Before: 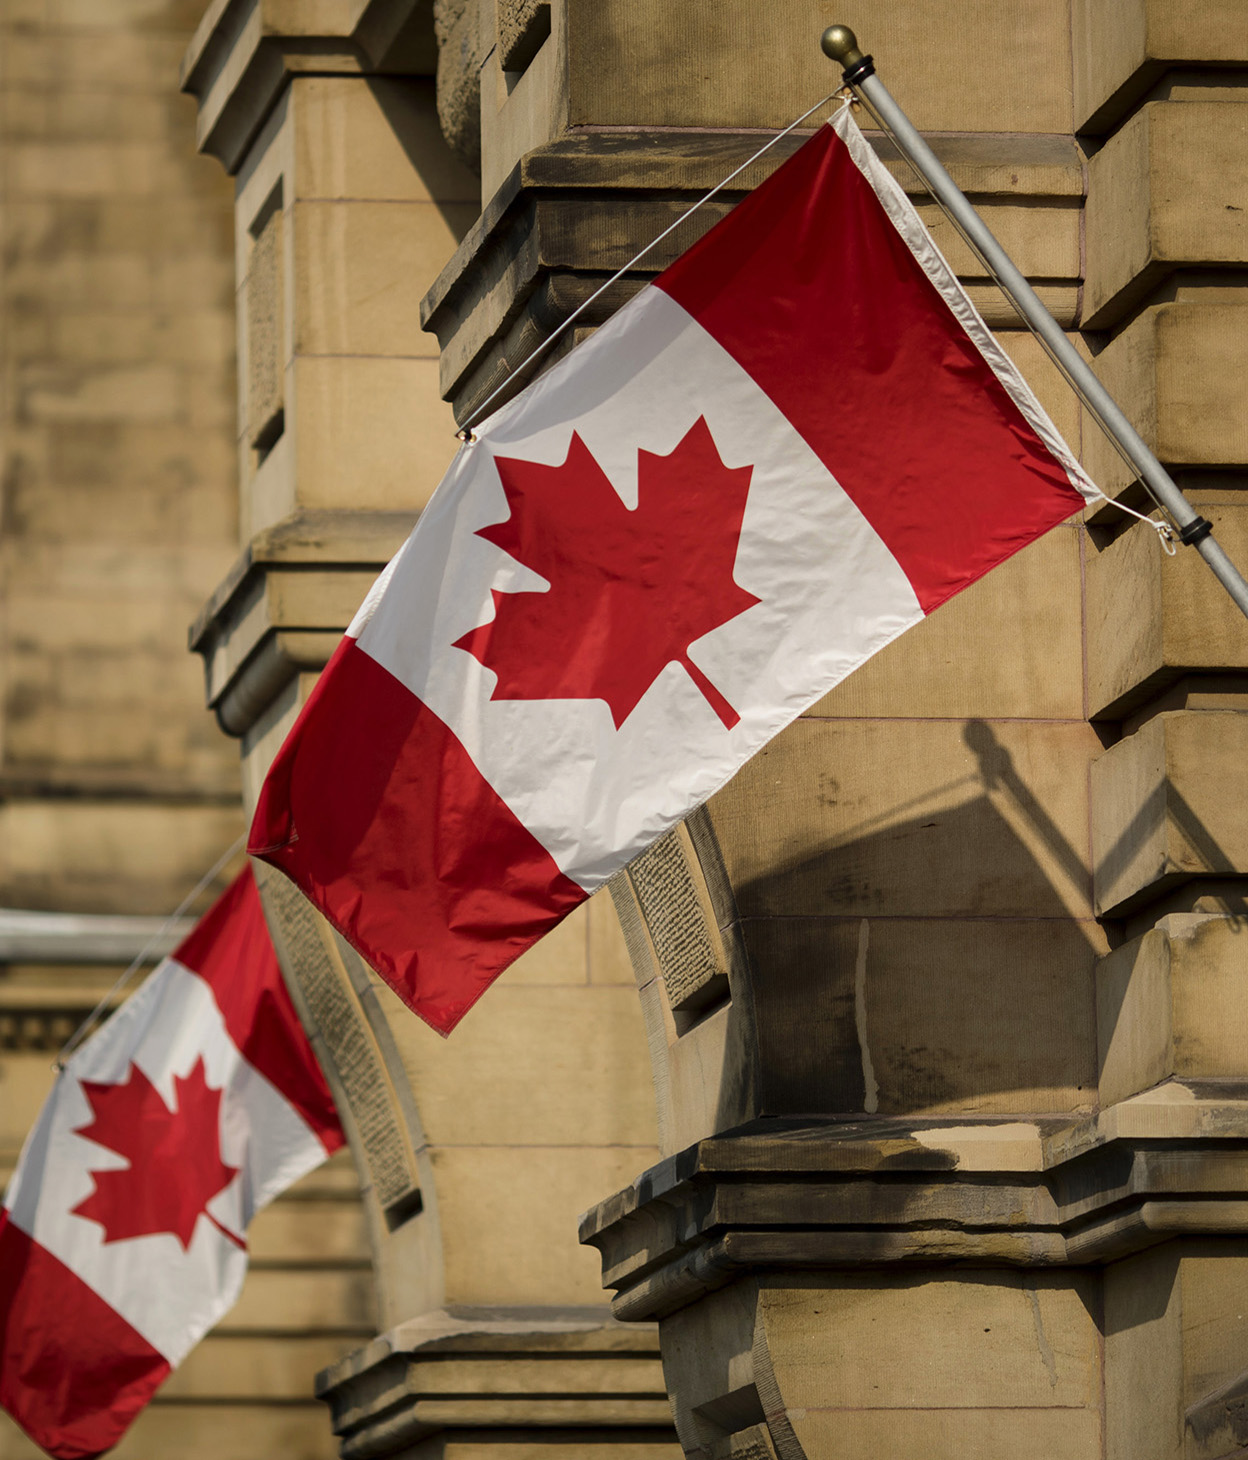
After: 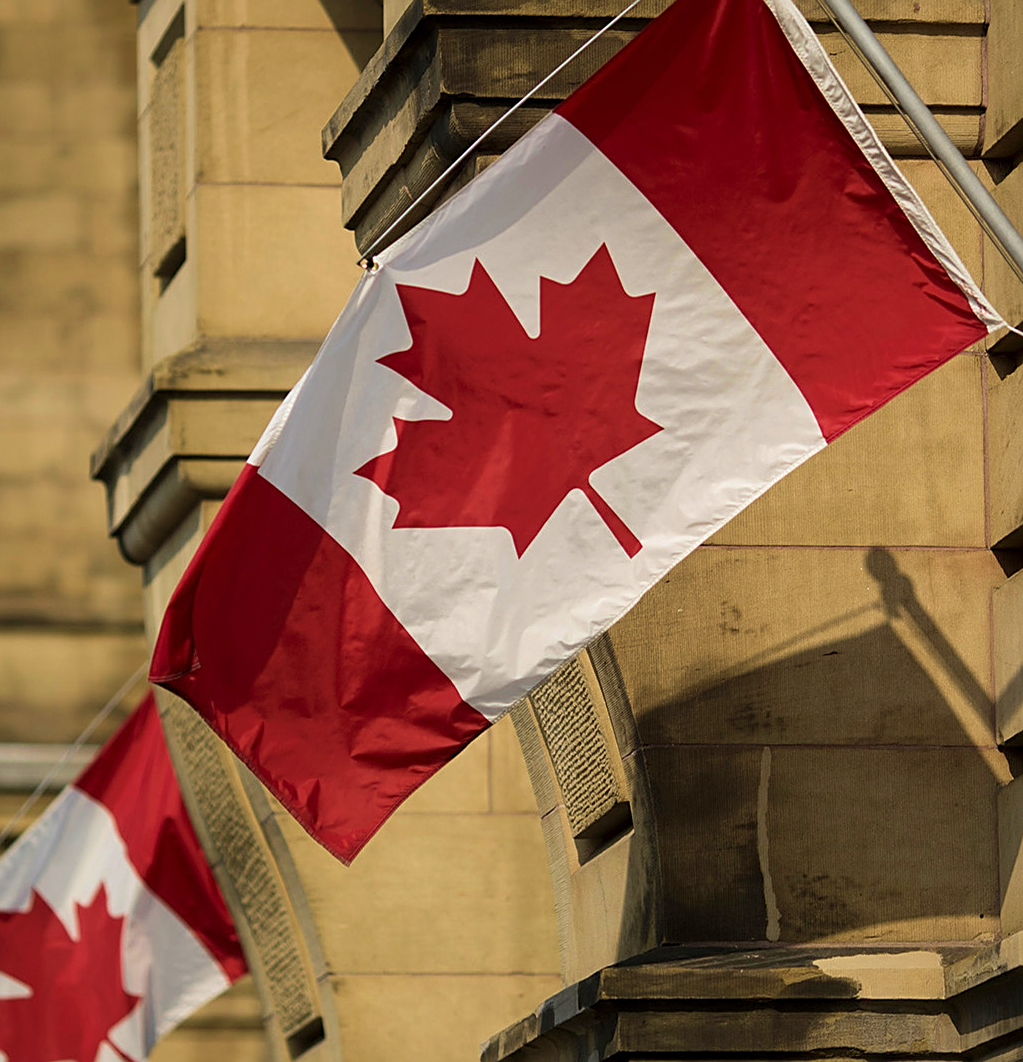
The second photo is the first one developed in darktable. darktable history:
sharpen: on, module defaults
velvia: strength 45%
crop: left 7.856%, top 11.836%, right 10.12%, bottom 15.387%
